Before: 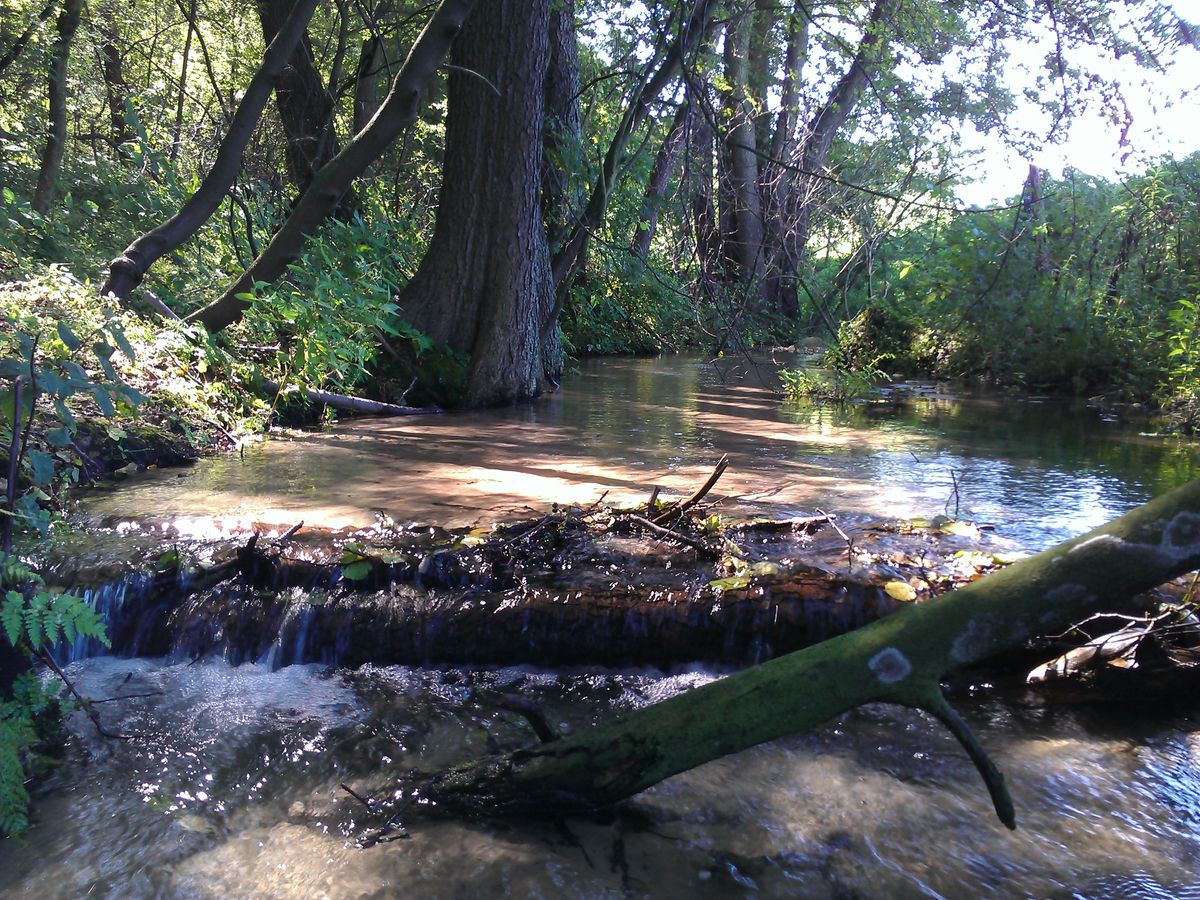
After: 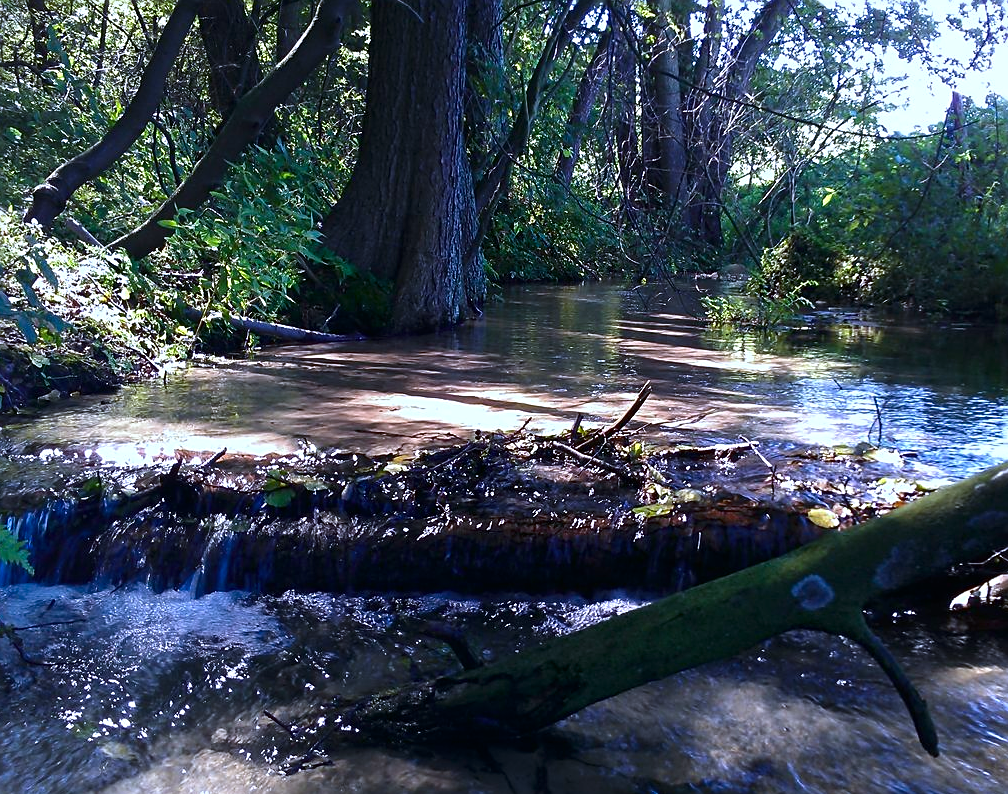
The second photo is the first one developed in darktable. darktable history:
contrast brightness saturation: contrast 0.07, brightness -0.14, saturation 0.11
white balance: red 0.948, green 1.02, blue 1.176
crop: left 6.446%, top 8.188%, right 9.538%, bottom 3.548%
sharpen: on, module defaults
